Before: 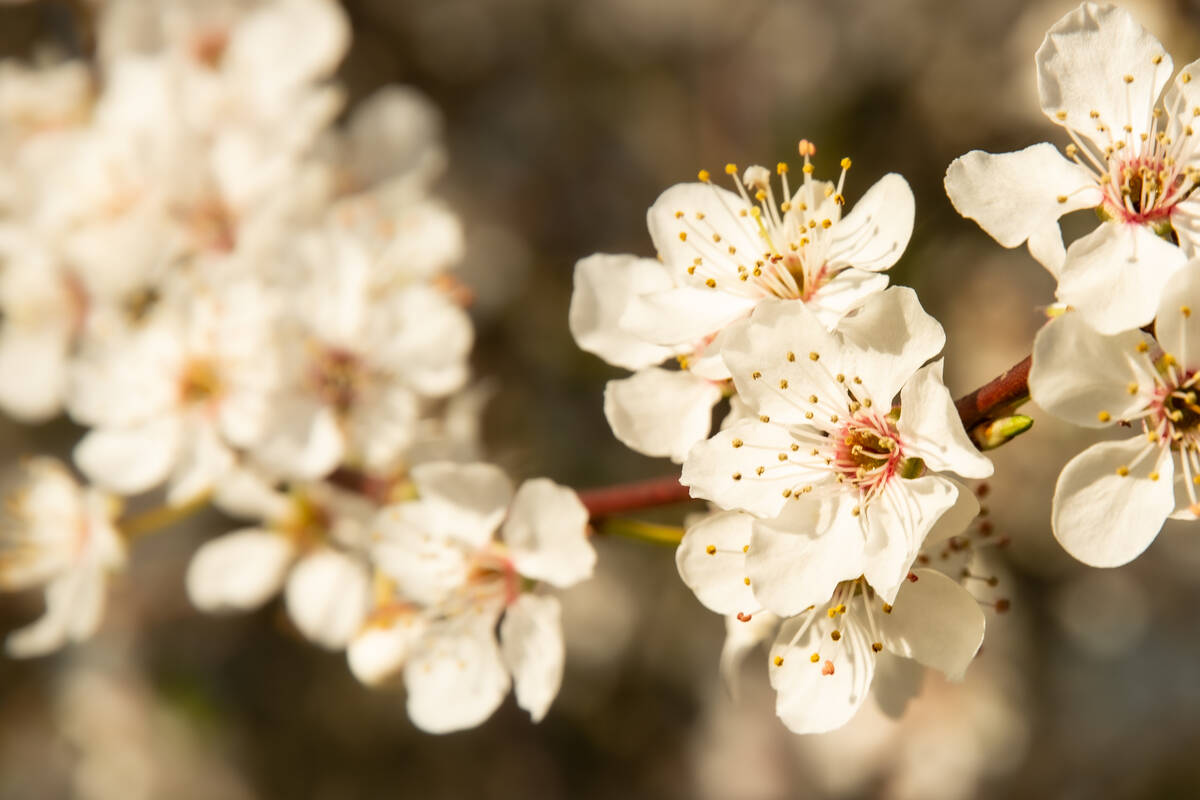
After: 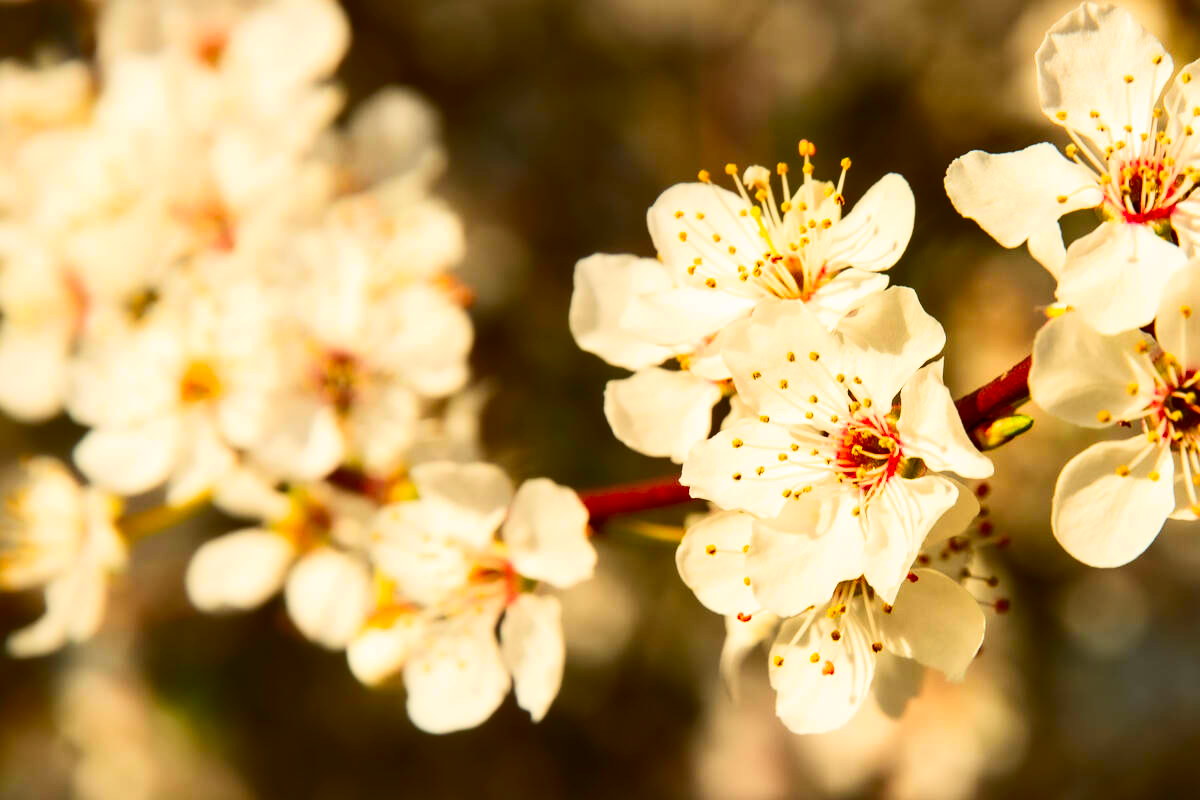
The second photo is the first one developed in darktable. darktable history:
contrast brightness saturation: contrast 0.256, brightness 0.014, saturation 0.865
